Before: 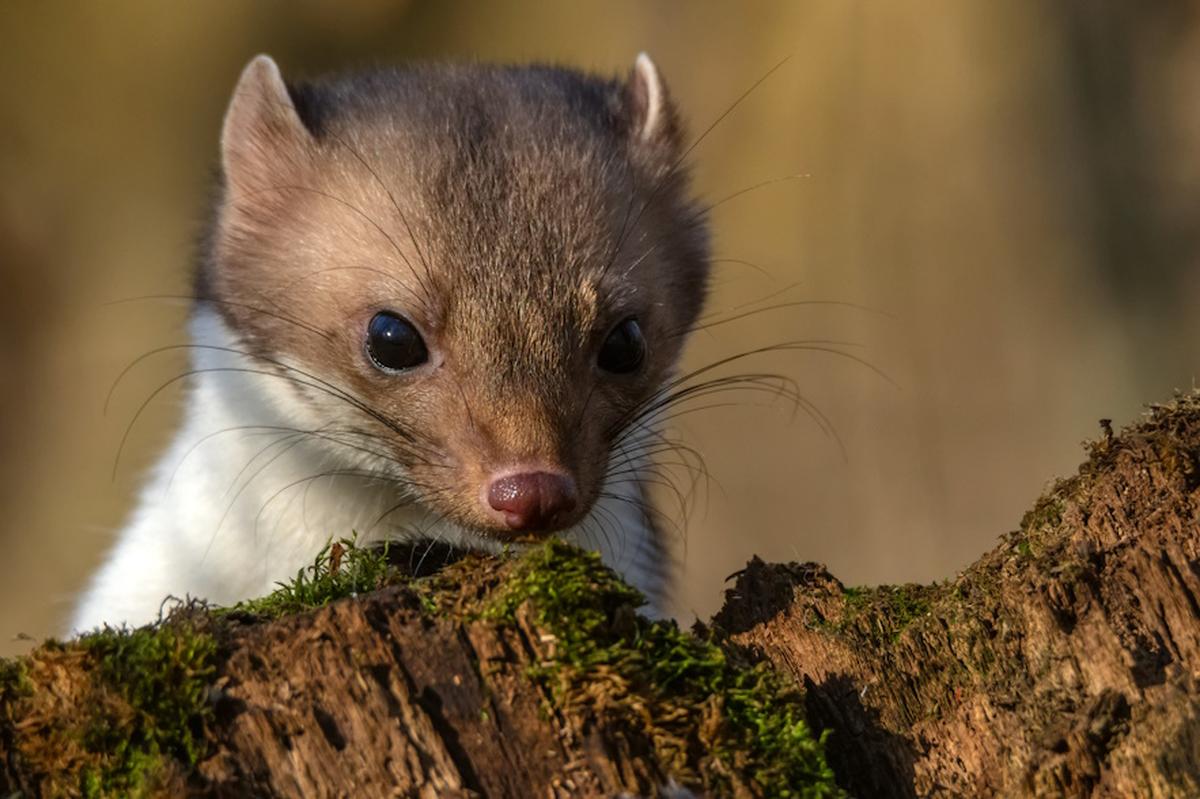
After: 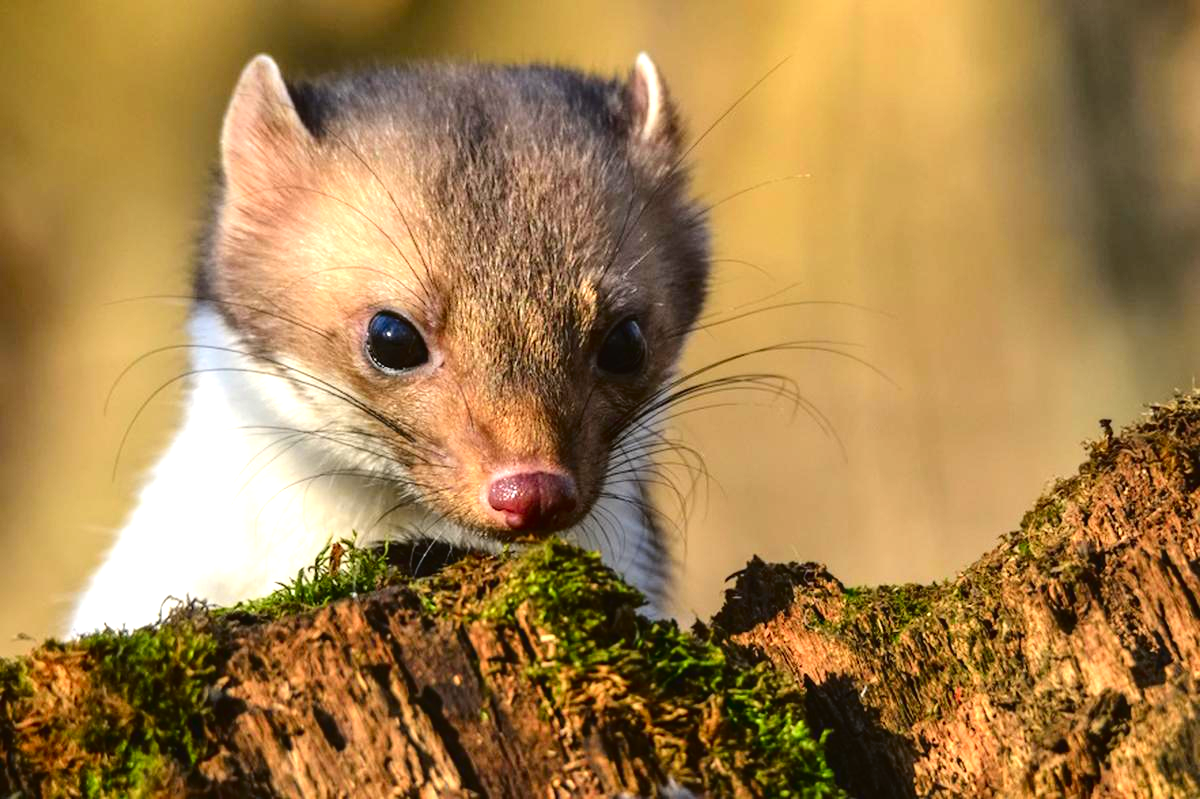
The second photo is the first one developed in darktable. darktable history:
tone curve: curves: ch0 [(0, 0.023) (0.132, 0.075) (0.241, 0.178) (0.487, 0.491) (0.782, 0.8) (1, 0.989)]; ch1 [(0, 0) (0.396, 0.369) (0.467, 0.454) (0.498, 0.5) (0.518, 0.517) (0.57, 0.586) (0.619, 0.663) (0.692, 0.744) (1, 1)]; ch2 [(0, 0) (0.427, 0.416) (0.483, 0.481) (0.503, 0.503) (0.526, 0.527) (0.563, 0.573) (0.632, 0.667) (0.705, 0.737) (0.985, 0.966)], color space Lab, independent channels, preserve colors none
exposure: black level correction 0, exposure 1.199 EV, compensate exposure bias true, compensate highlight preservation false
